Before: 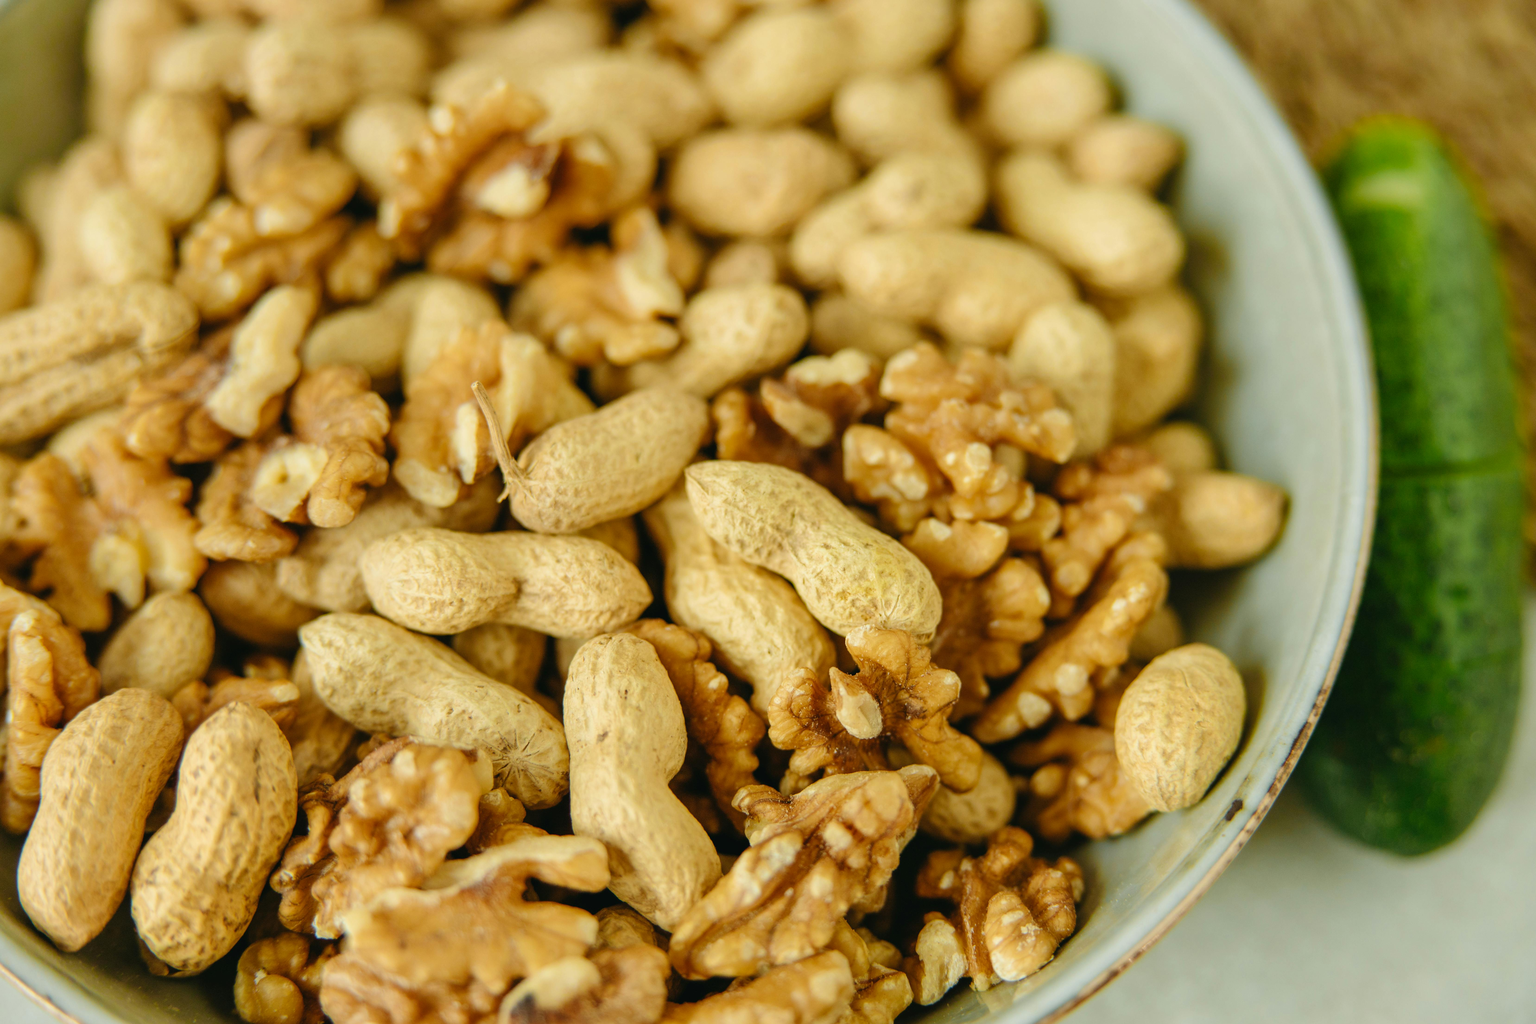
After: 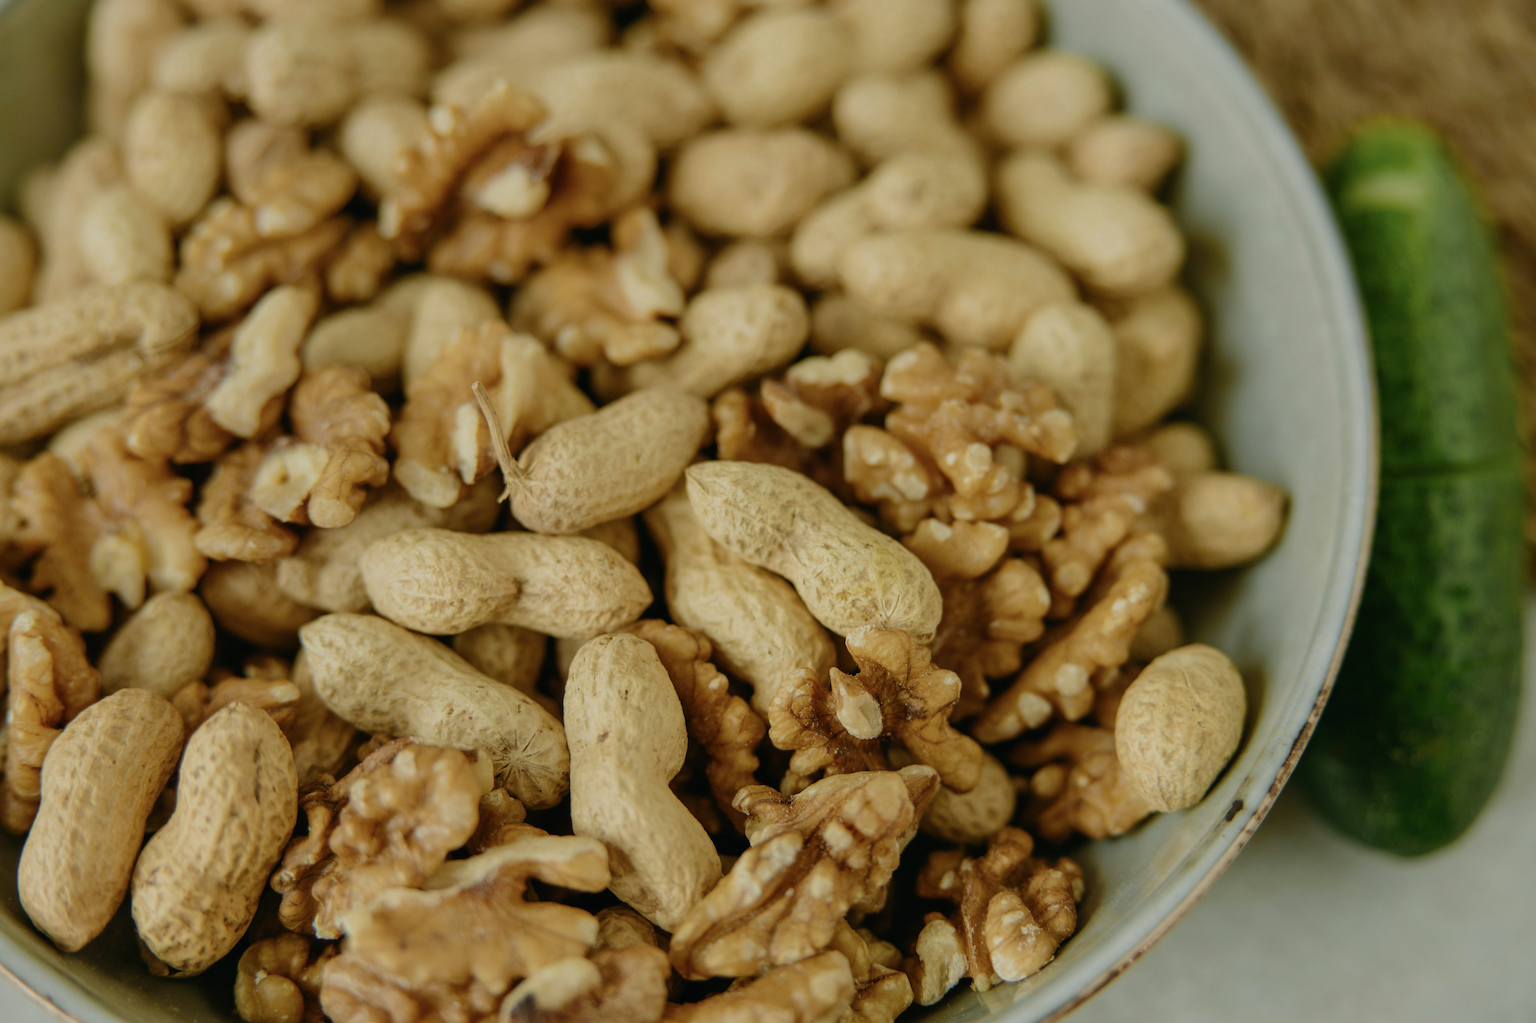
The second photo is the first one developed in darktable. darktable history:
exposure: black level correction 0, exposure -0.709 EV, compensate exposure bias true, compensate highlight preservation false
contrast brightness saturation: contrast 0.109, saturation -0.16
